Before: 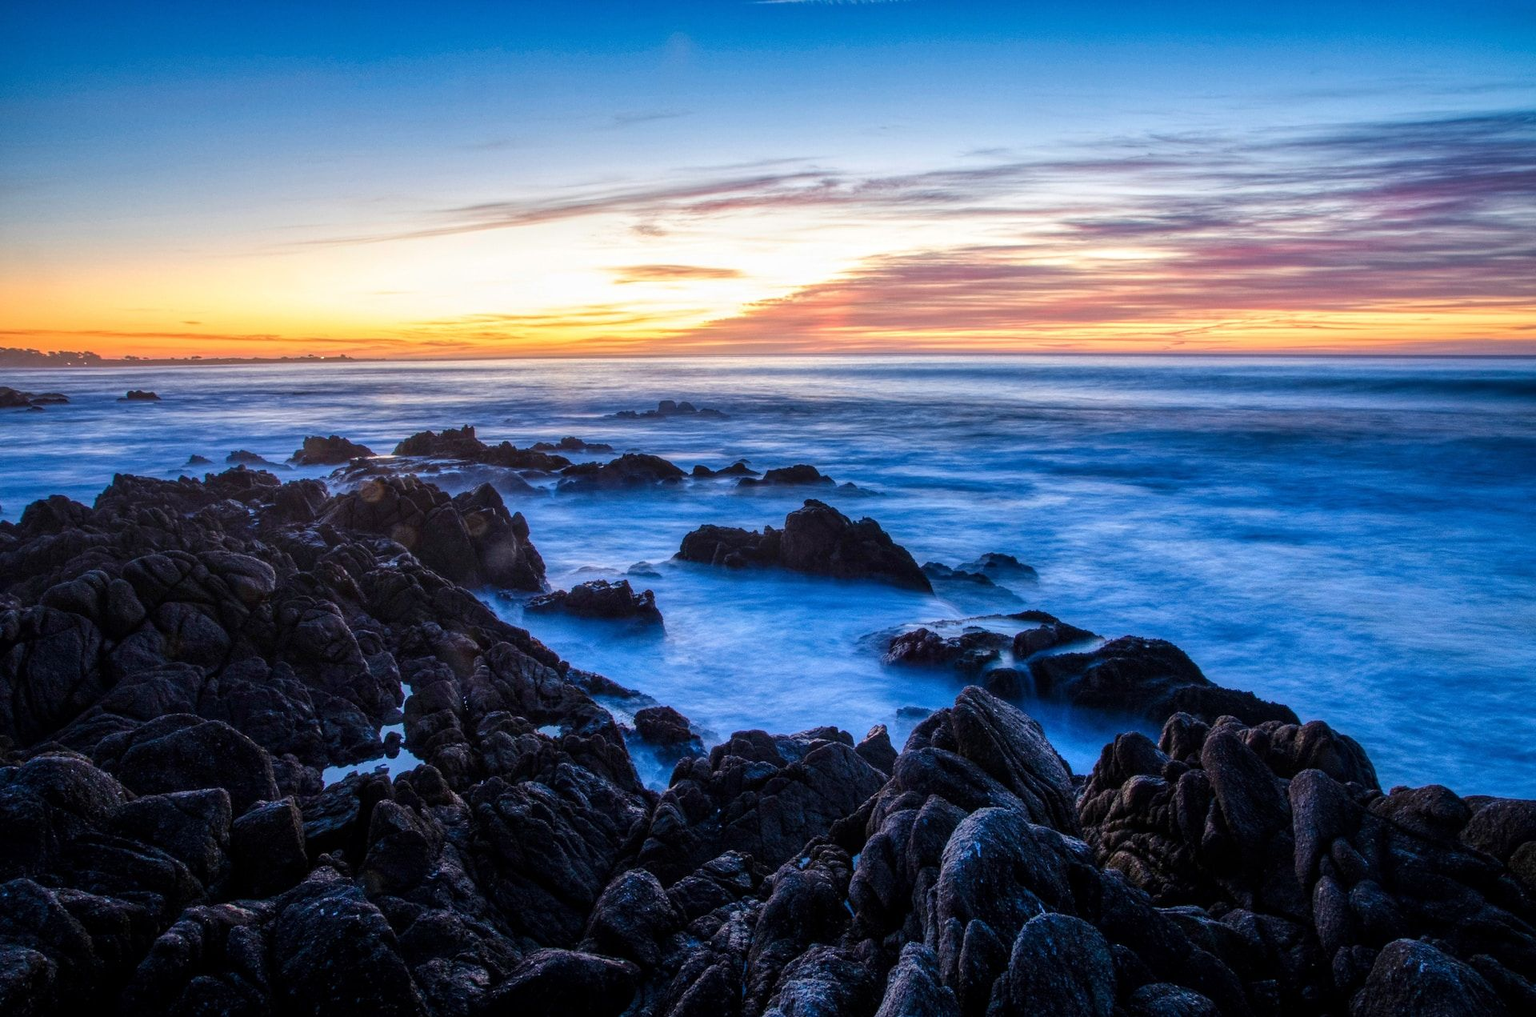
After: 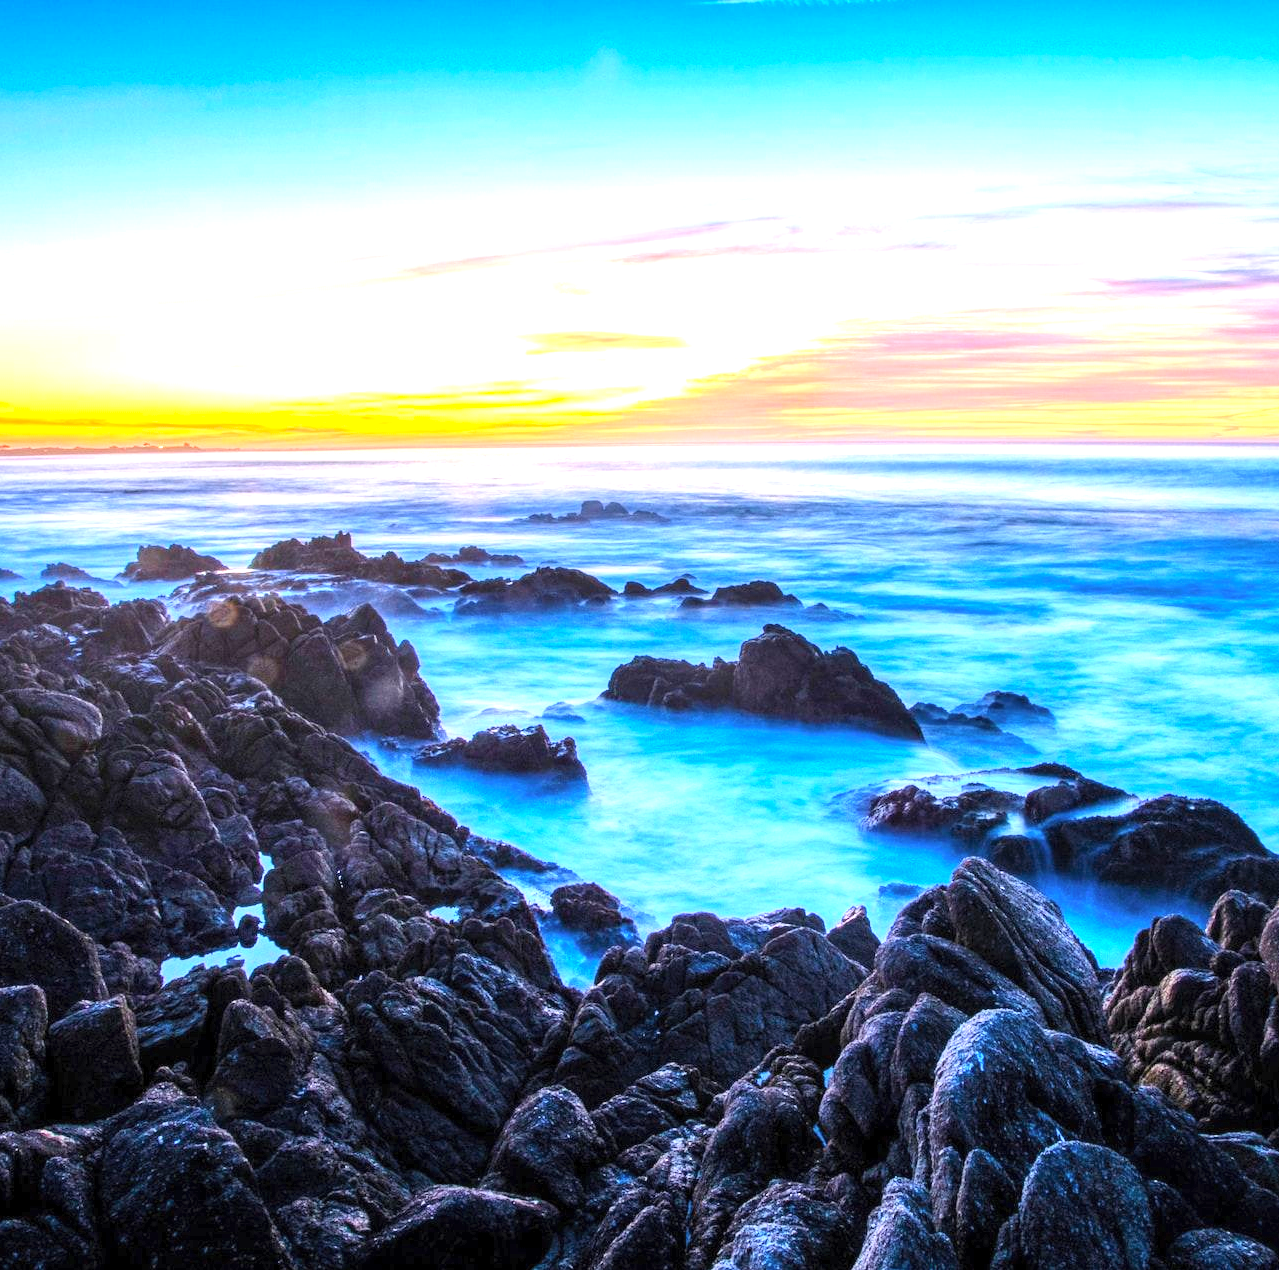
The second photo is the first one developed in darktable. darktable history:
exposure: exposure 1.25 EV, compensate exposure bias true, compensate highlight preservation false
contrast brightness saturation: contrast 0.14, brightness 0.21
color balance: contrast 6.48%, output saturation 113.3%
crop and rotate: left 12.648%, right 20.685%
